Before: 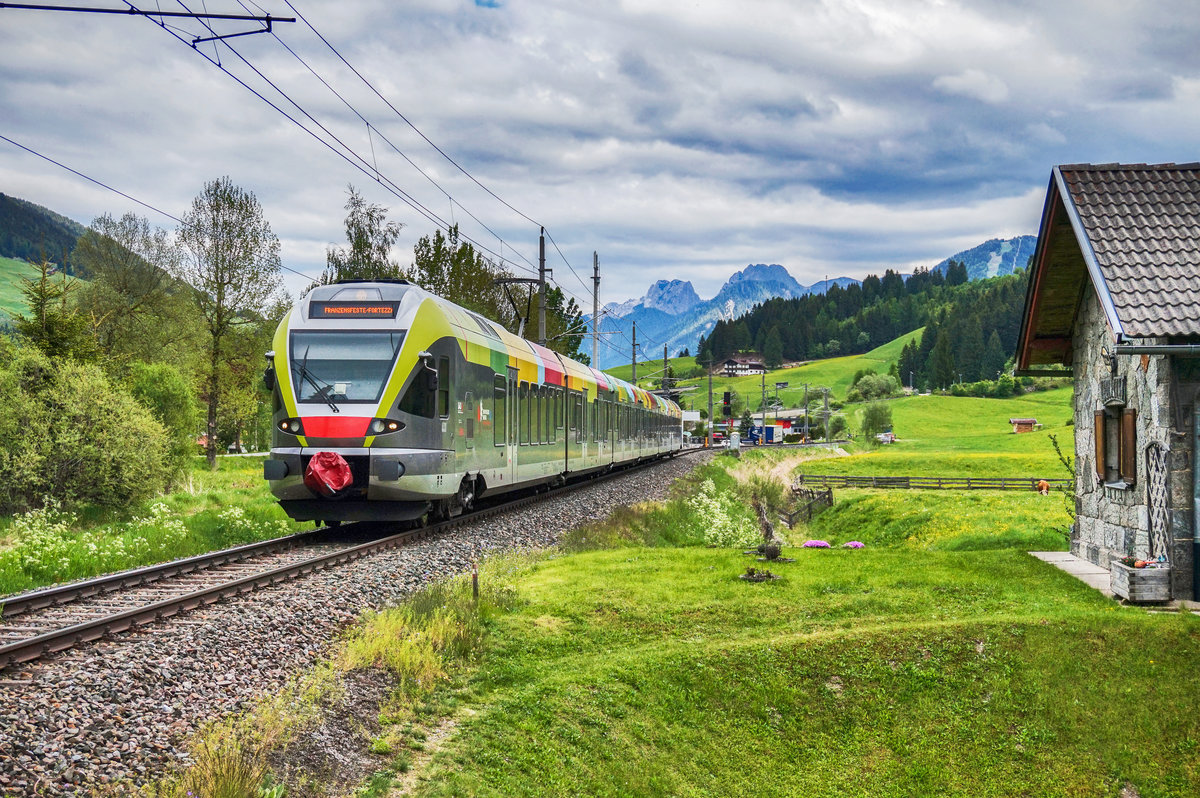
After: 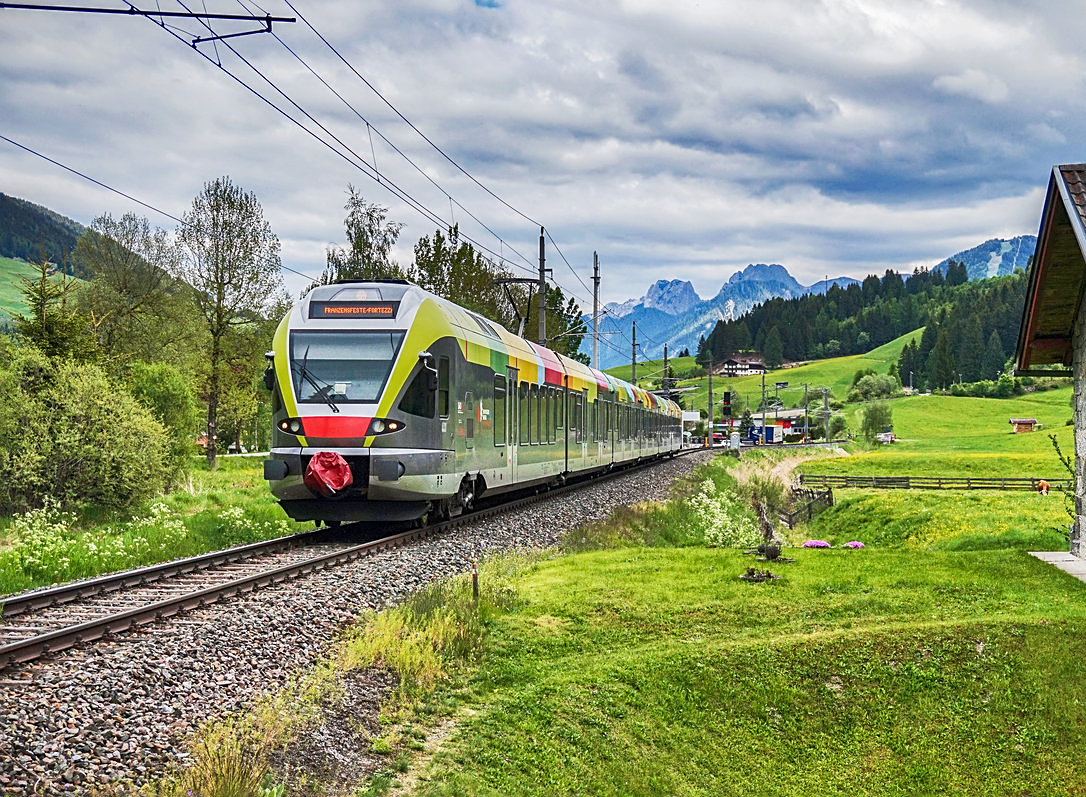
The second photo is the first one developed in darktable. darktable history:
crop: right 9.482%, bottom 0.046%
sharpen: on, module defaults
